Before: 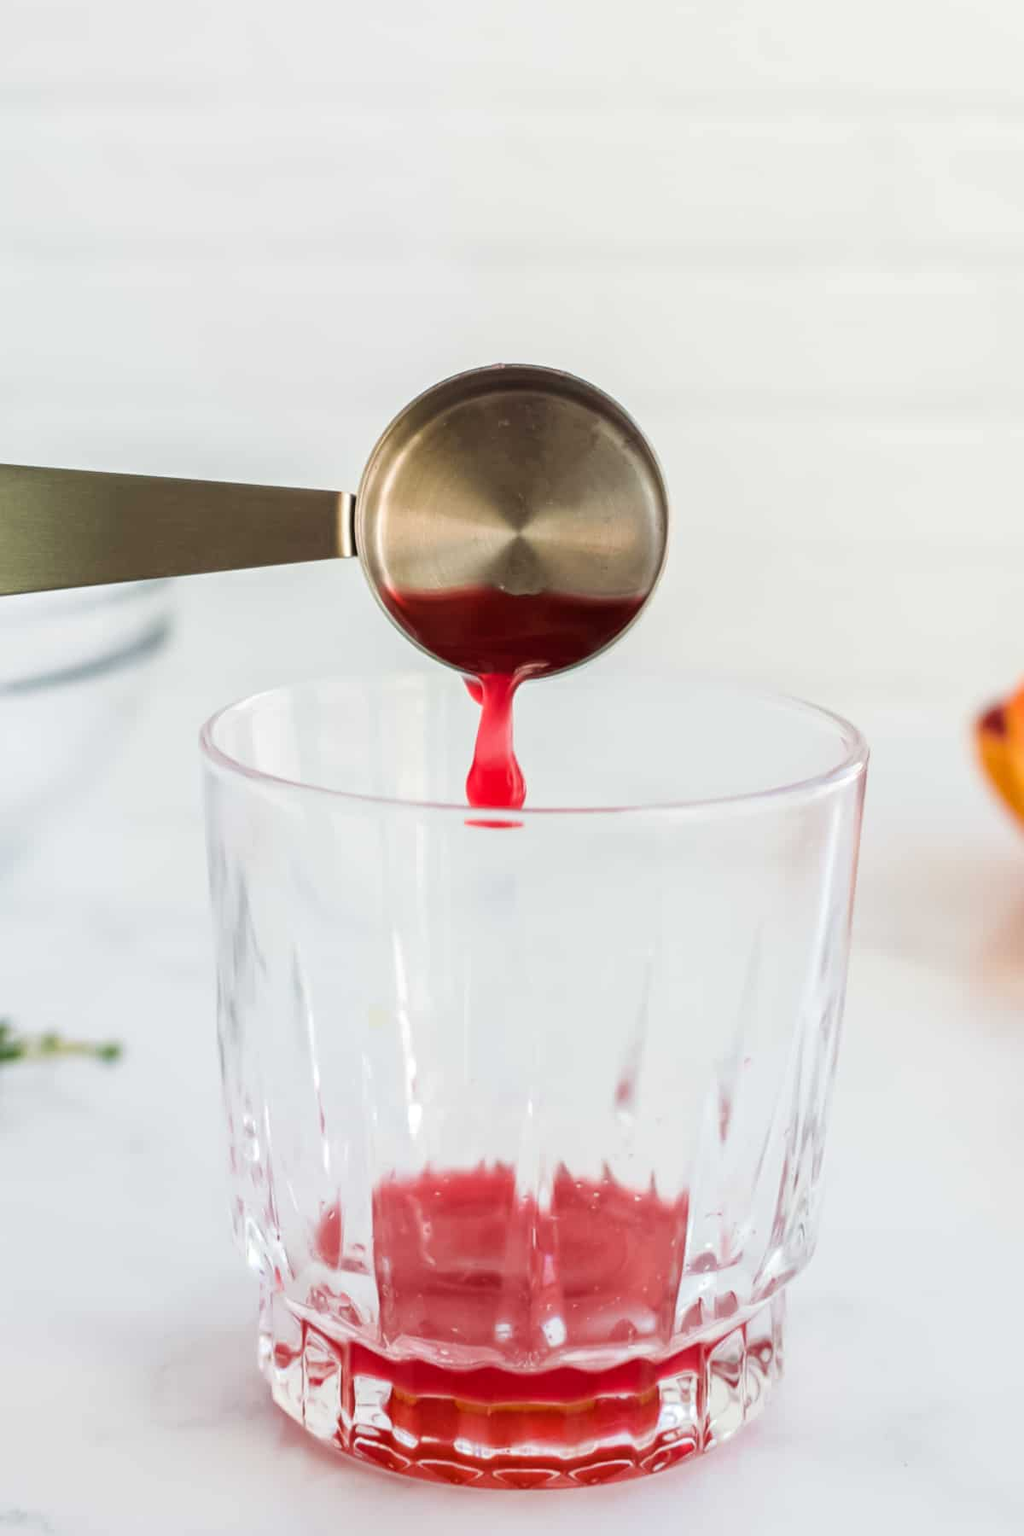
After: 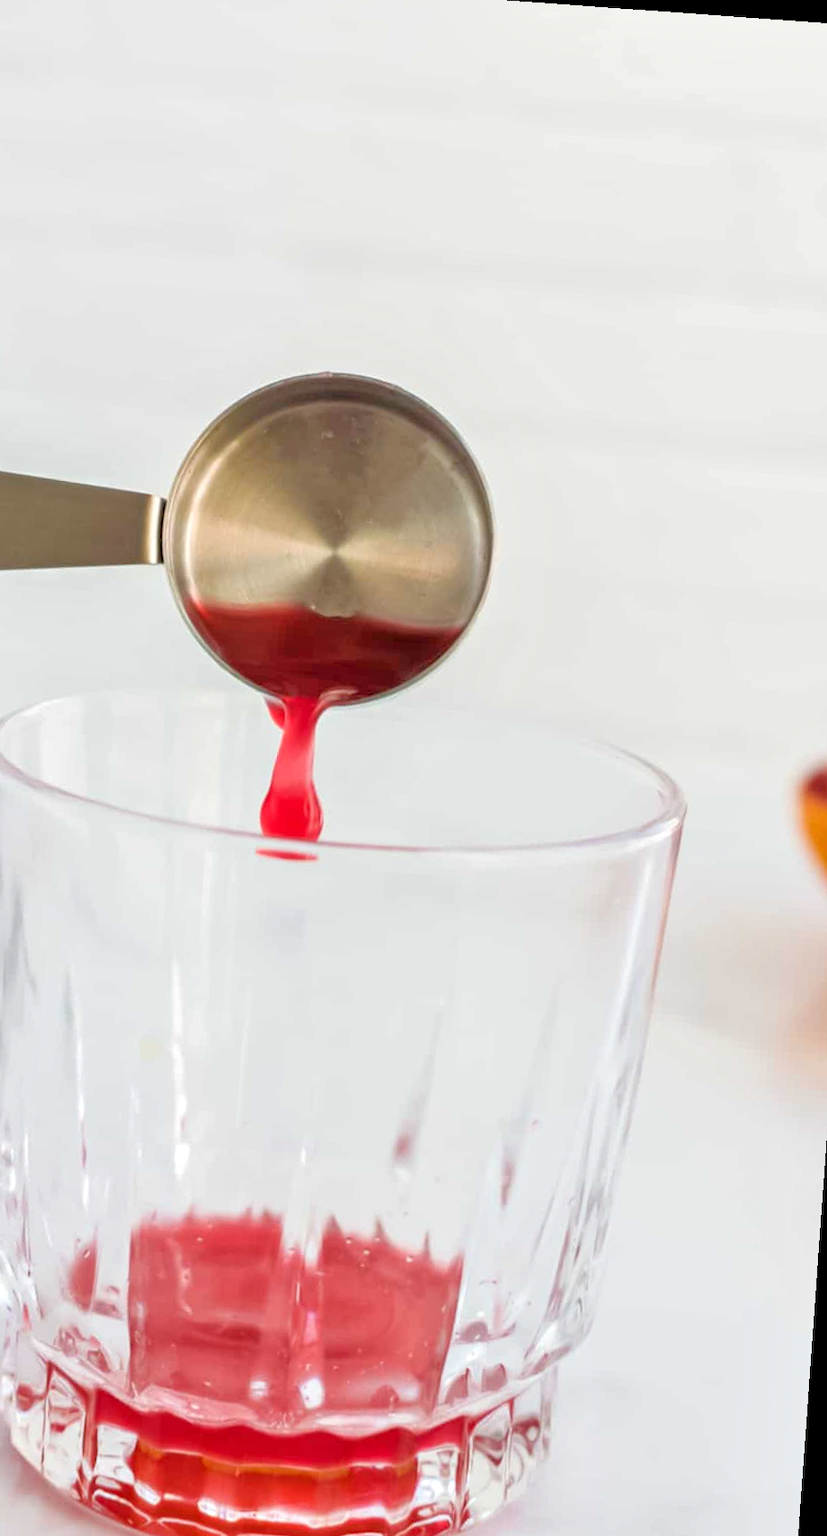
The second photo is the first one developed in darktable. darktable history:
tone equalizer: -7 EV 0.15 EV, -6 EV 0.6 EV, -5 EV 1.15 EV, -4 EV 1.33 EV, -3 EV 1.15 EV, -2 EV 0.6 EV, -1 EV 0.15 EV, mask exposure compensation -0.5 EV
crop and rotate: left 24.034%, top 2.838%, right 6.406%, bottom 6.299%
rotate and perspective: rotation 4.1°, automatic cropping off
